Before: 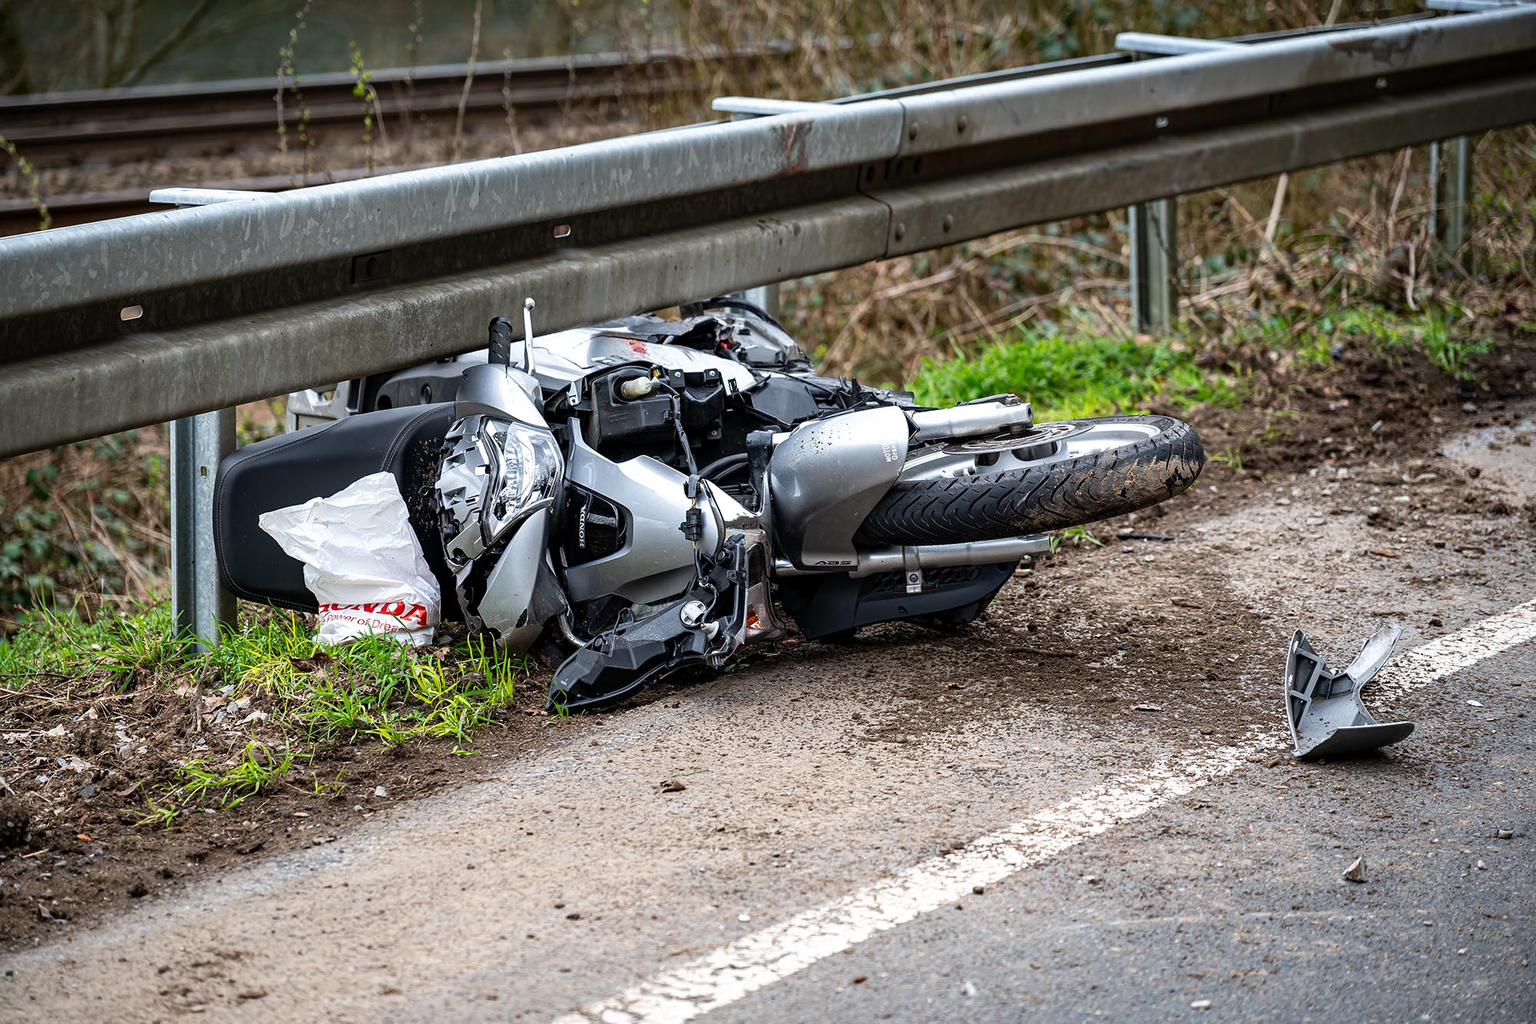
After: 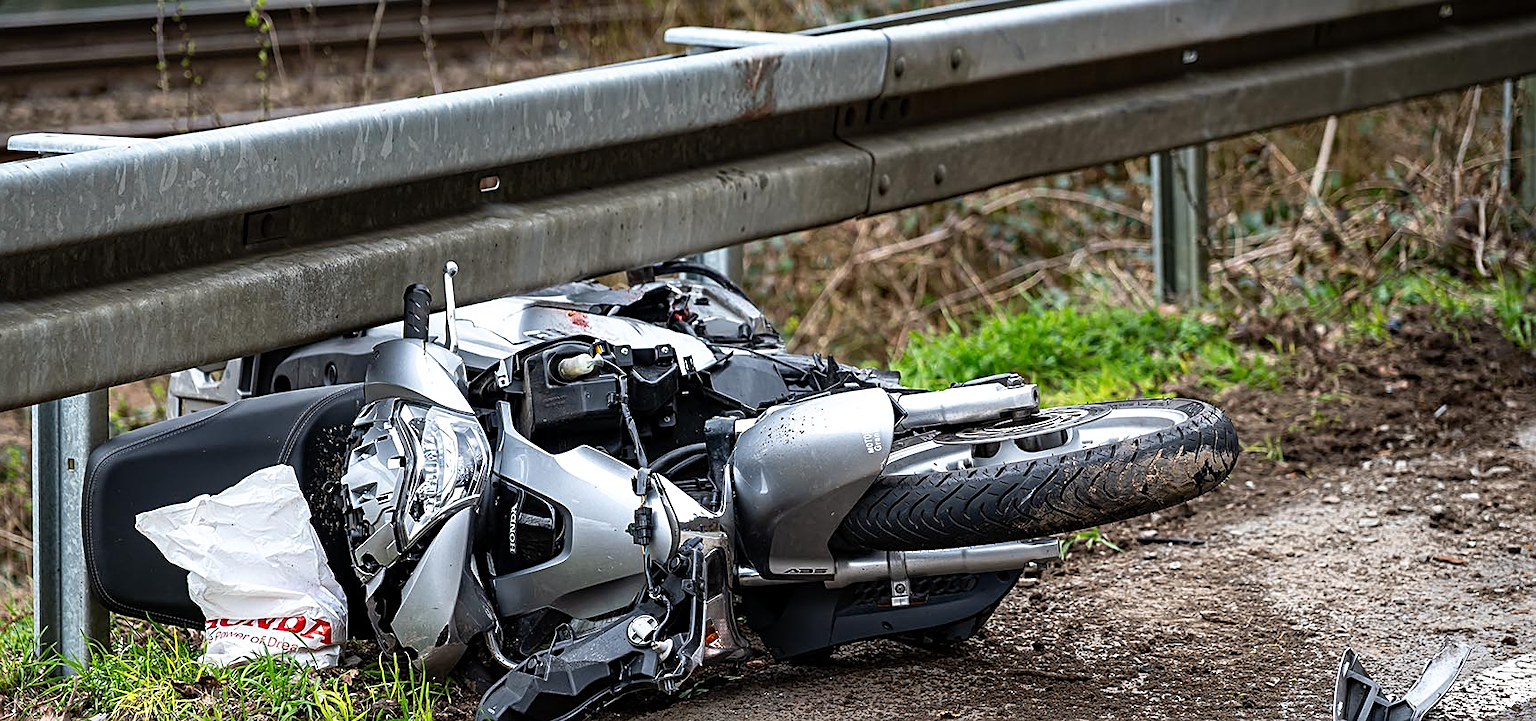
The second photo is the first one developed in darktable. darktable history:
shadows and highlights: shadows 0, highlights 40
crop and rotate: left 9.345%, top 7.22%, right 4.982%, bottom 32.331%
sharpen: on, module defaults
